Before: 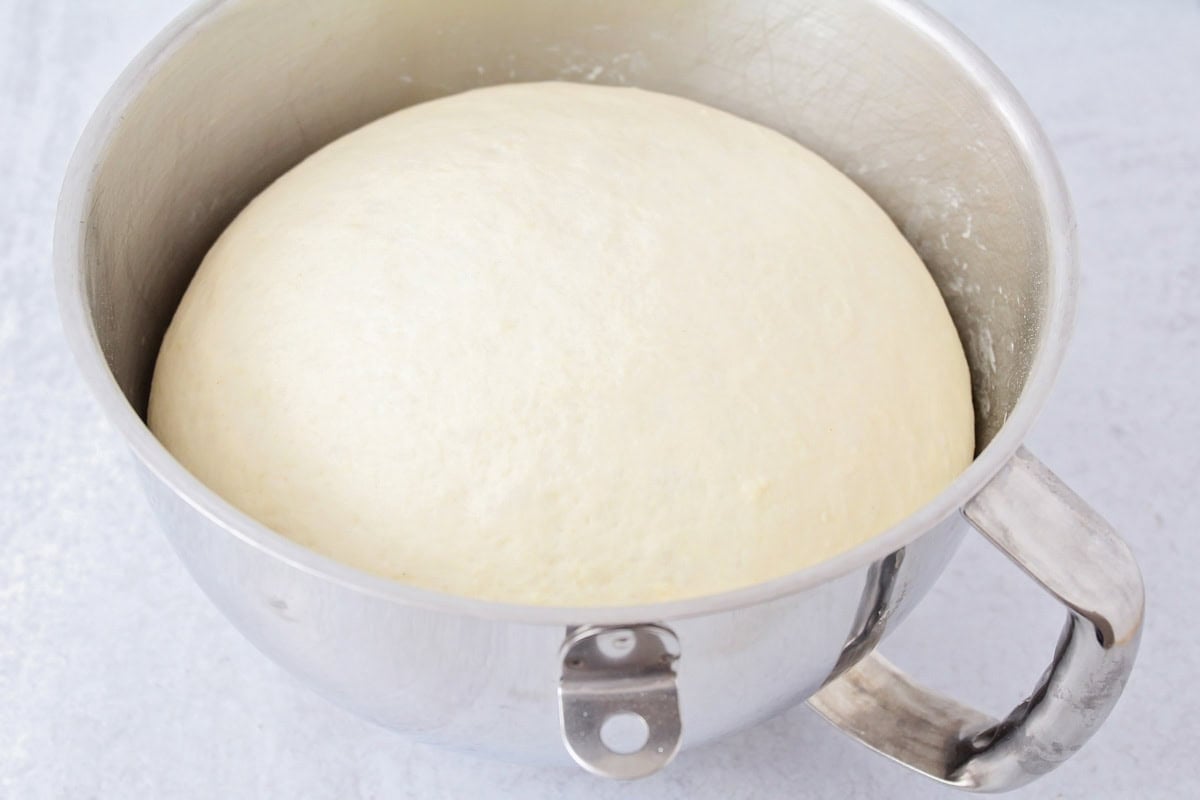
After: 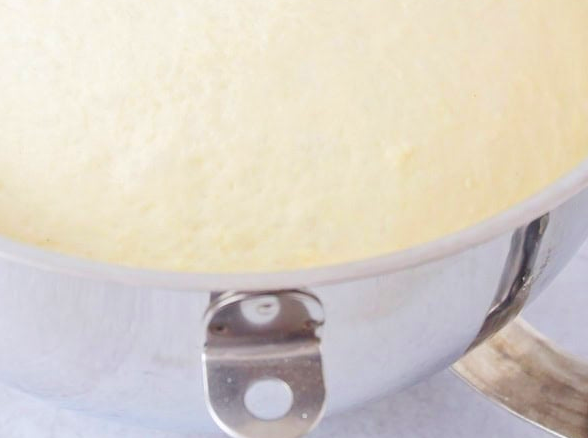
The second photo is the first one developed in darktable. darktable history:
color balance rgb: shadows lift › chroma 1.352%, shadows lift › hue 257.05°, linear chroma grading › global chroma 14.433%, perceptual saturation grading › global saturation 35.075%, perceptual saturation grading › highlights -29.901%, perceptual saturation grading › shadows 35.209%, global vibrance 20%
crop: left 29.698%, top 41.787%, right 21.246%, bottom 3.461%
